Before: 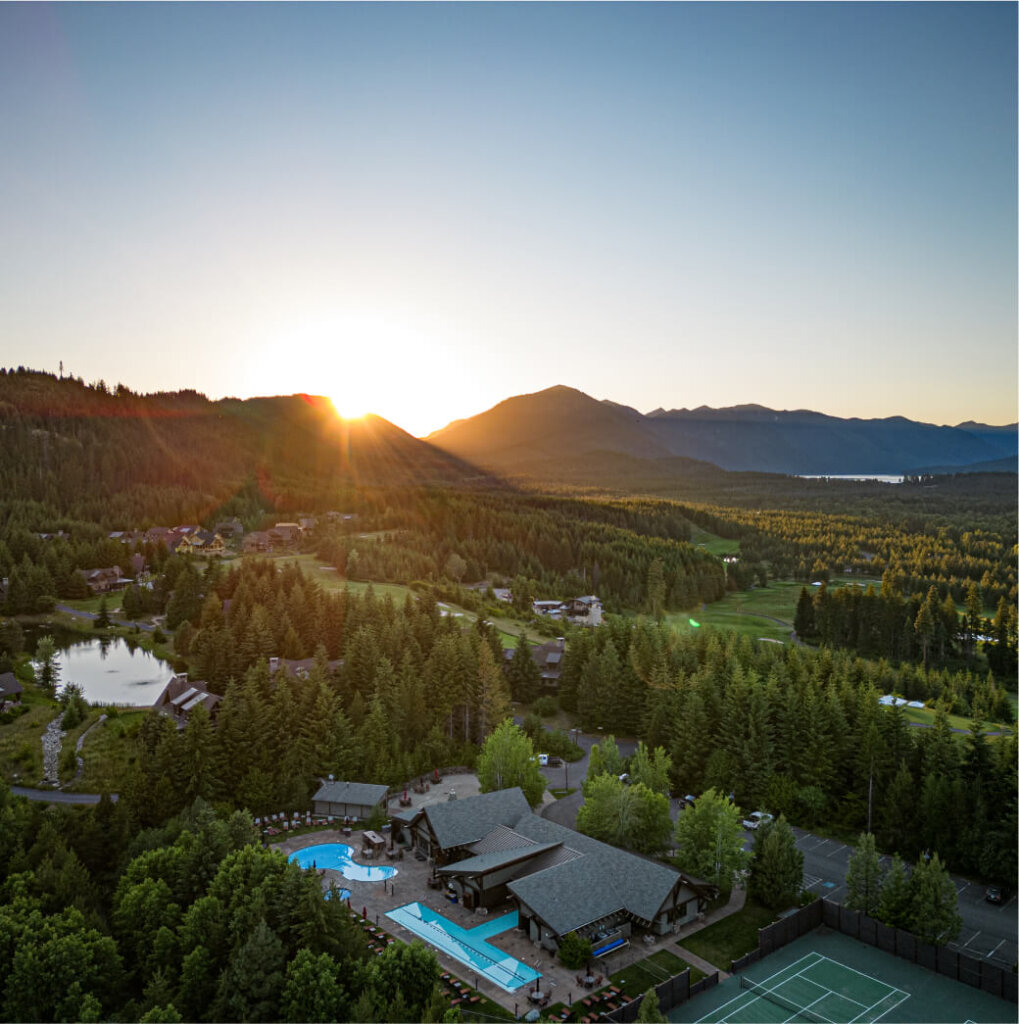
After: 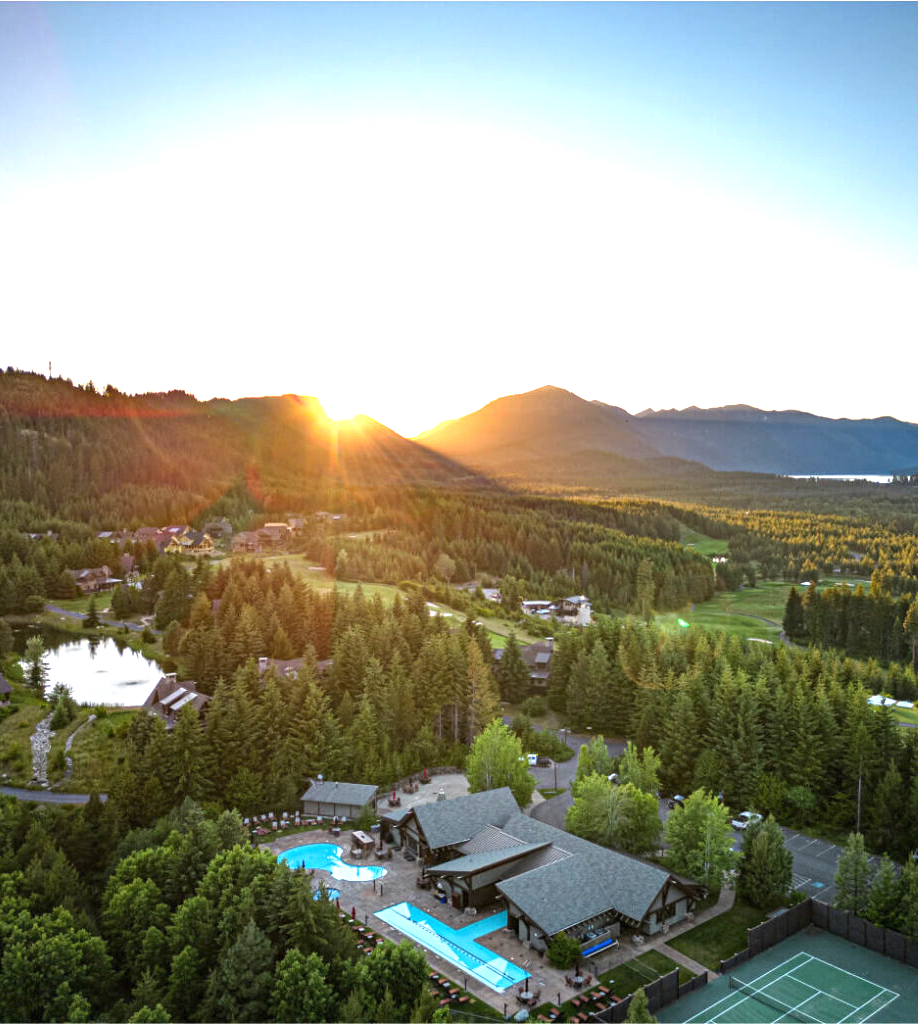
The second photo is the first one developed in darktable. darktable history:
exposure: black level correction 0, exposure 1.2 EV, compensate highlight preservation false
crop and rotate: left 1.088%, right 8.807%
